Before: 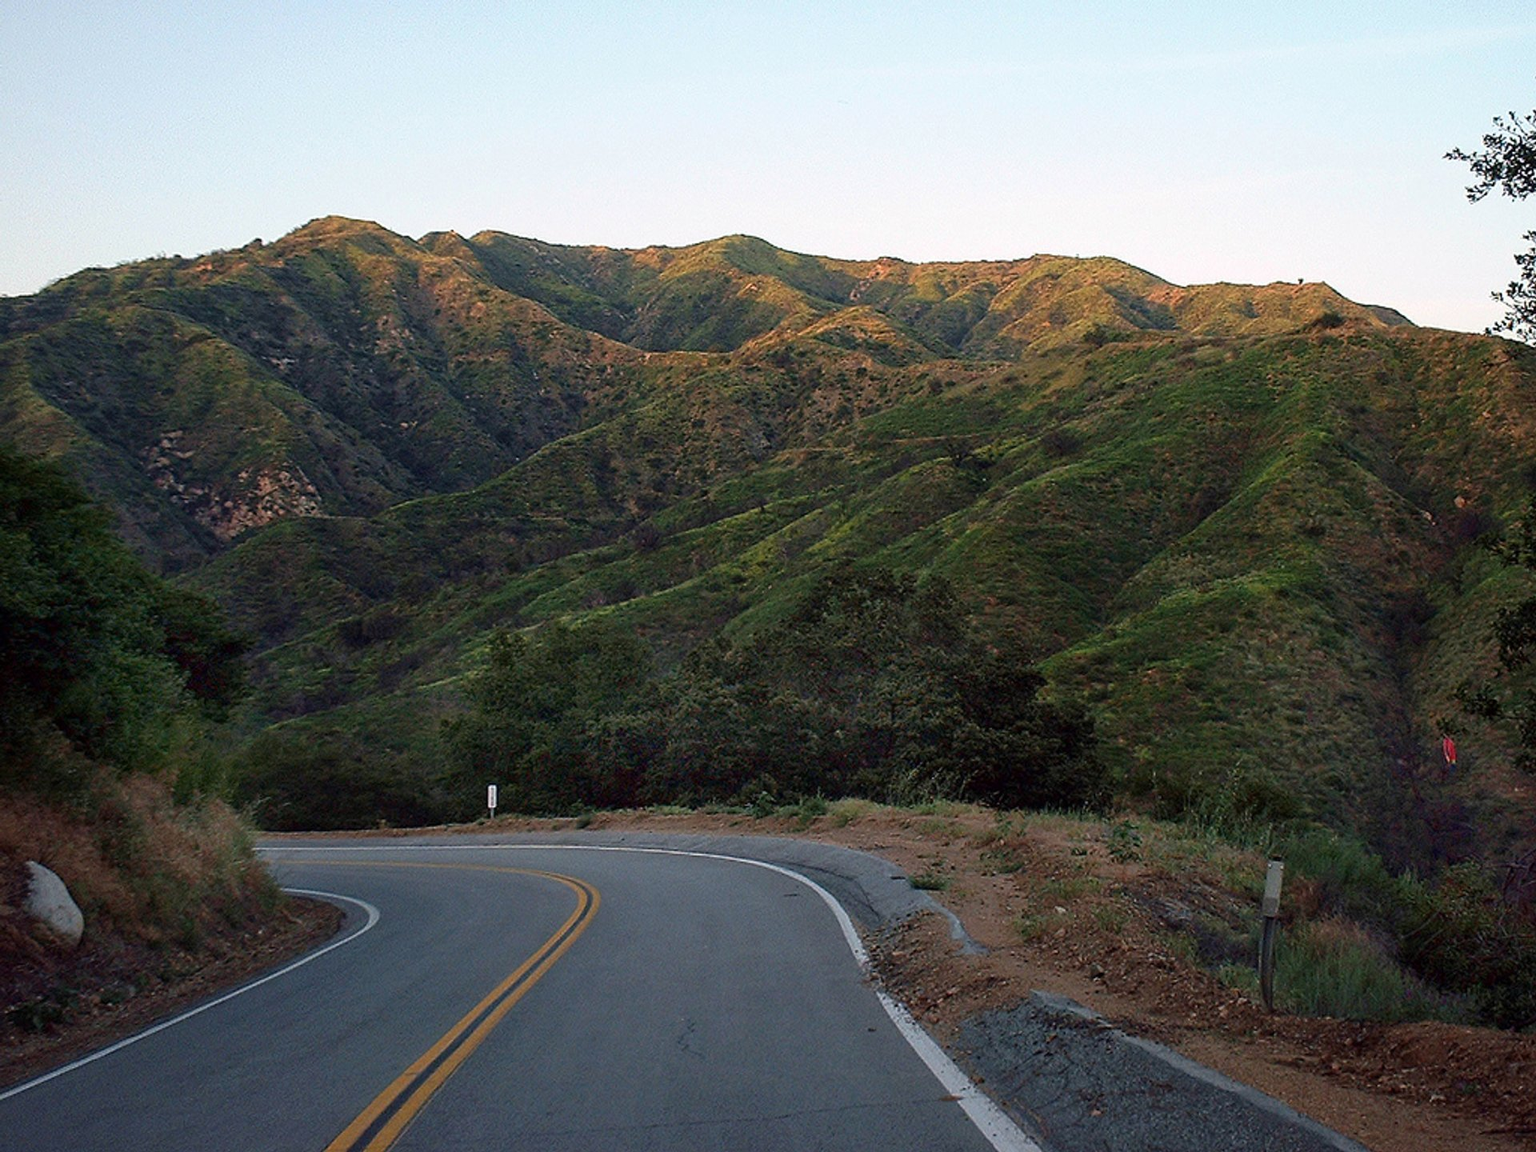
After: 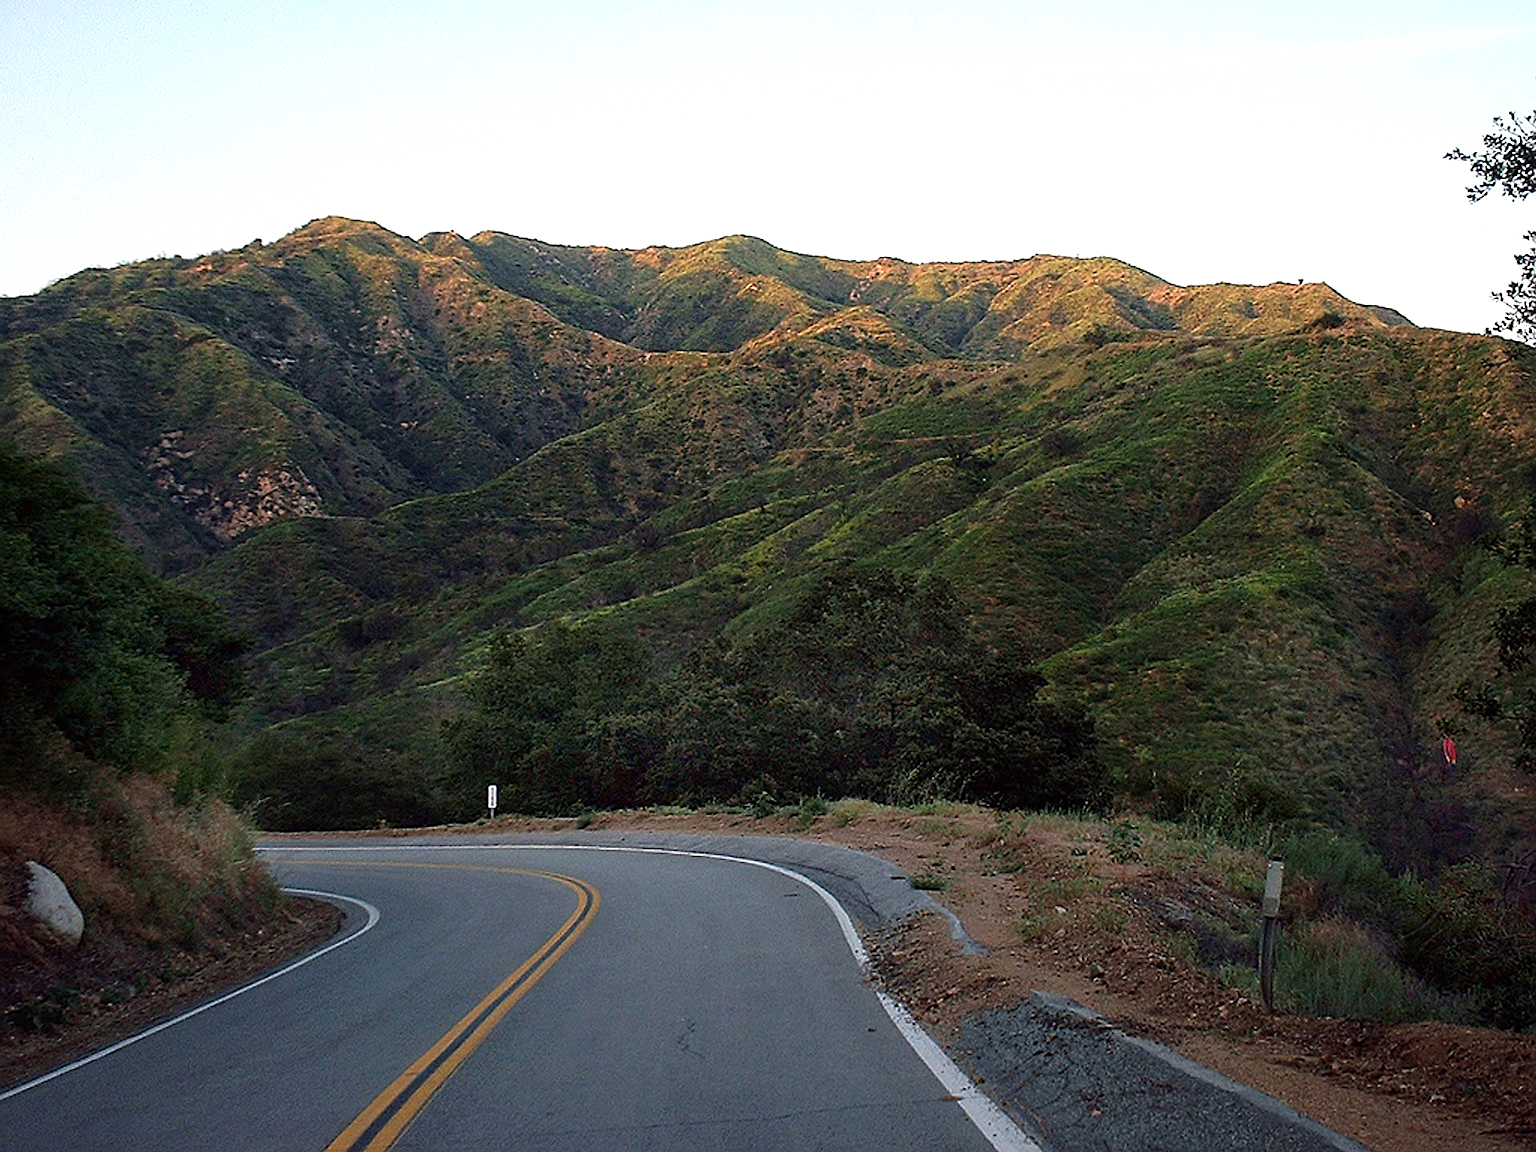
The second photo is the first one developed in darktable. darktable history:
exposure: compensate exposure bias true, compensate highlight preservation false
tone equalizer: -8 EV -0.43 EV, -7 EV -0.411 EV, -6 EV -0.308 EV, -5 EV -0.239 EV, -3 EV 0.208 EV, -2 EV 0.319 EV, -1 EV 0.41 EV, +0 EV 0.409 EV
sharpen: on, module defaults
